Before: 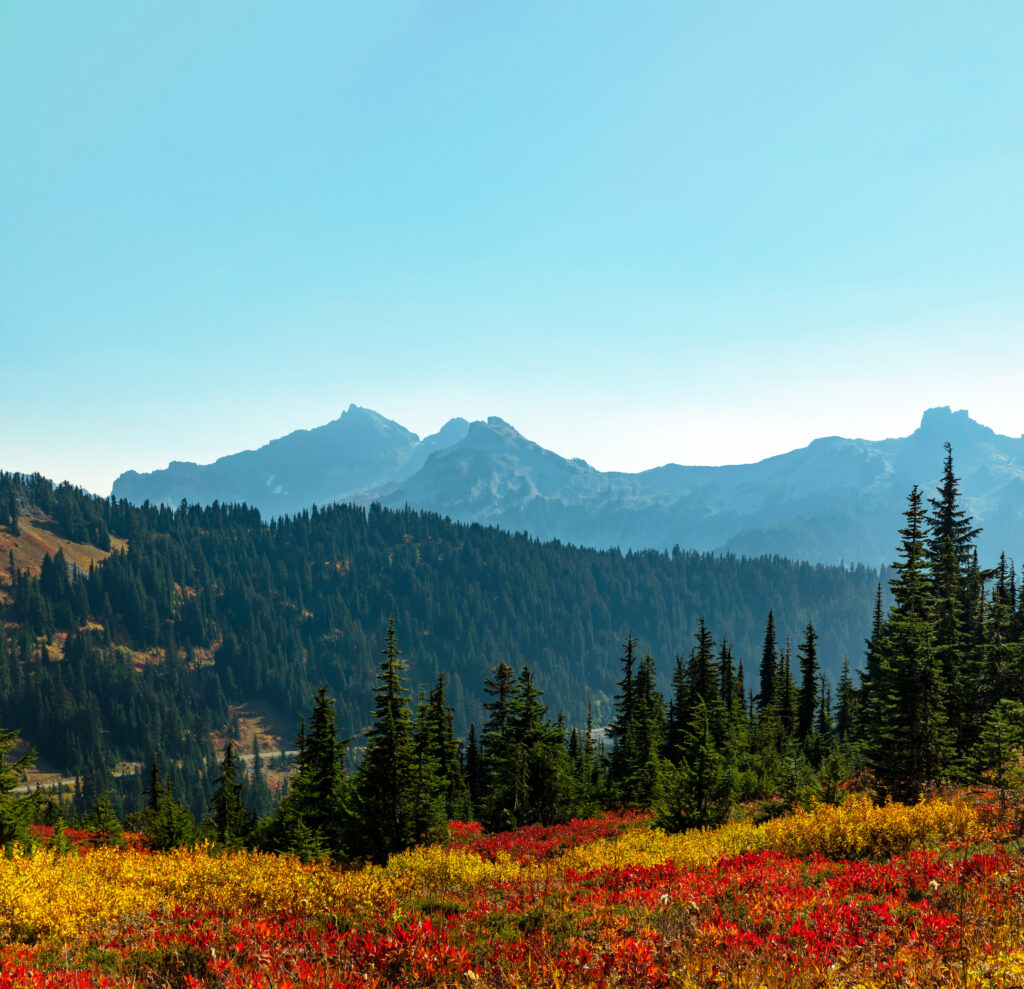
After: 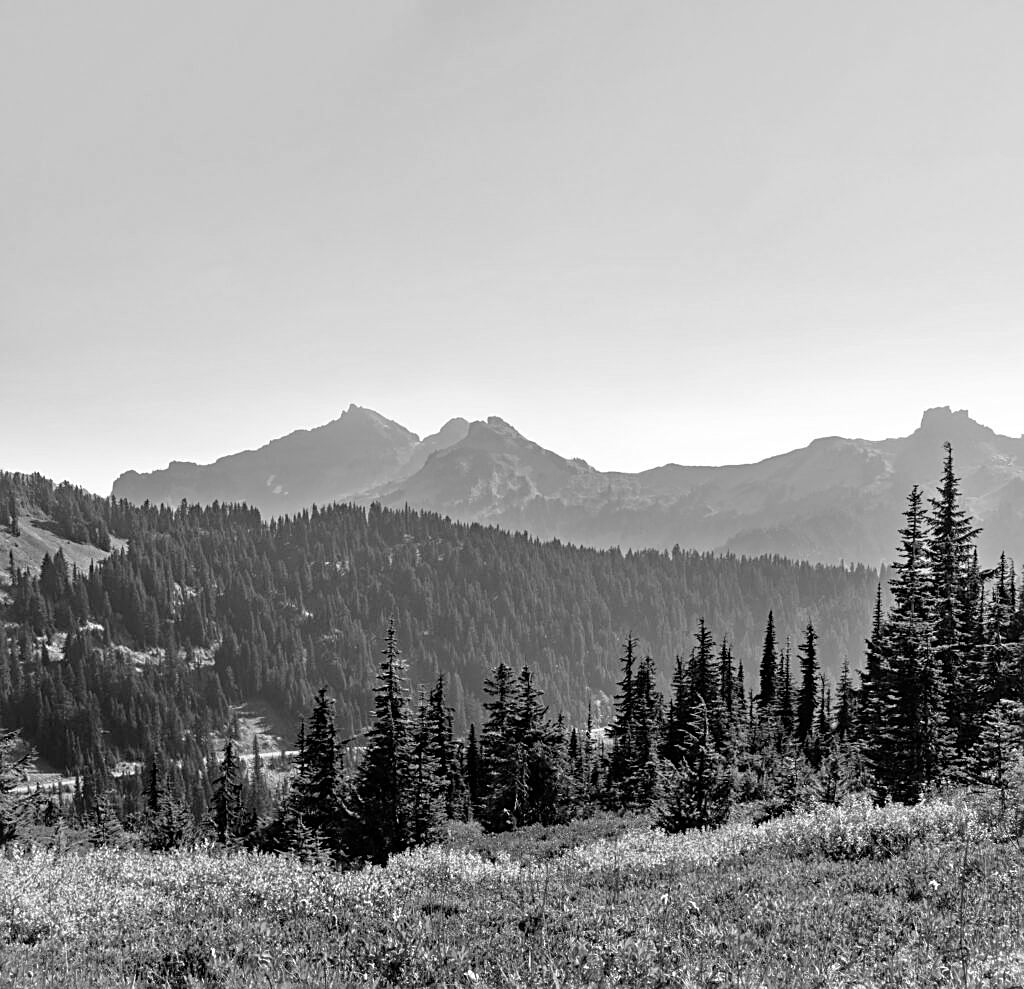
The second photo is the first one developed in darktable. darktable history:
sharpen: on, module defaults
haze removal: compatibility mode true, adaptive false
tone equalizer: -7 EV 0.15 EV, -6 EV 0.6 EV, -5 EV 1.15 EV, -4 EV 1.33 EV, -3 EV 1.15 EV, -2 EV 0.6 EV, -1 EV 0.15 EV, mask exposure compensation -0.5 EV
monochrome: on, module defaults
